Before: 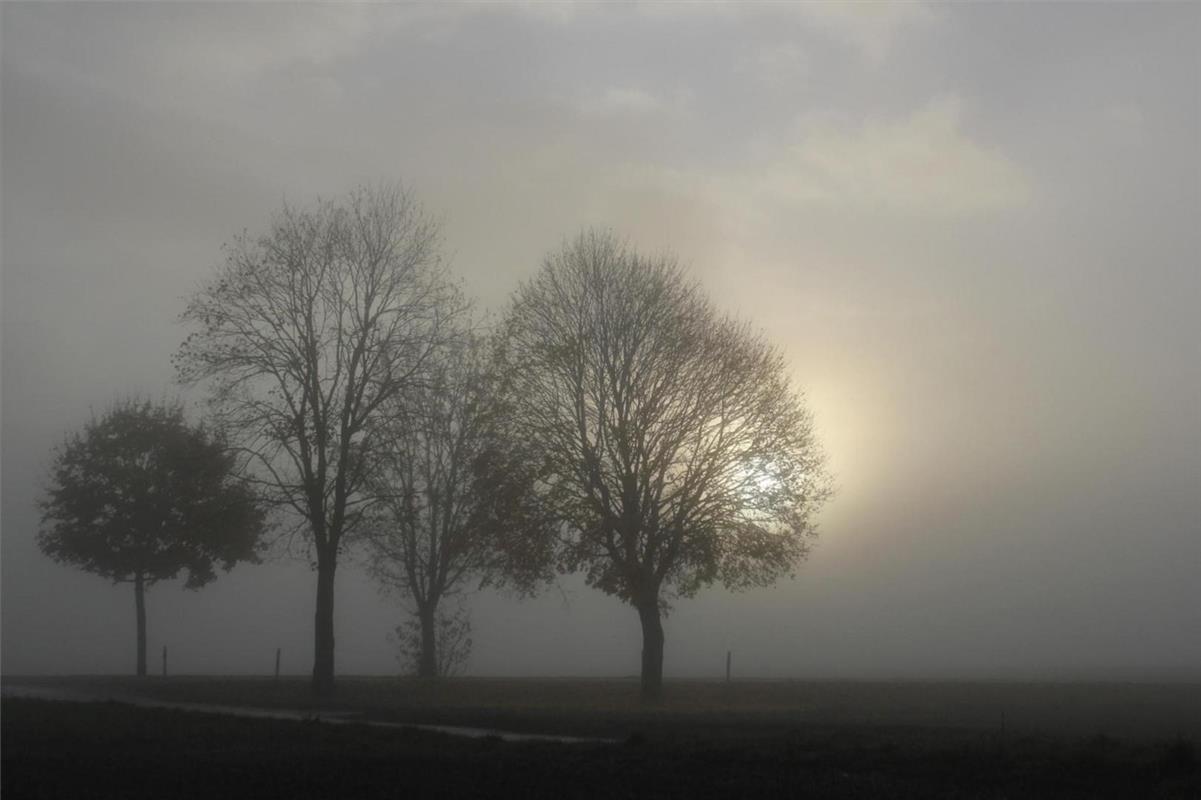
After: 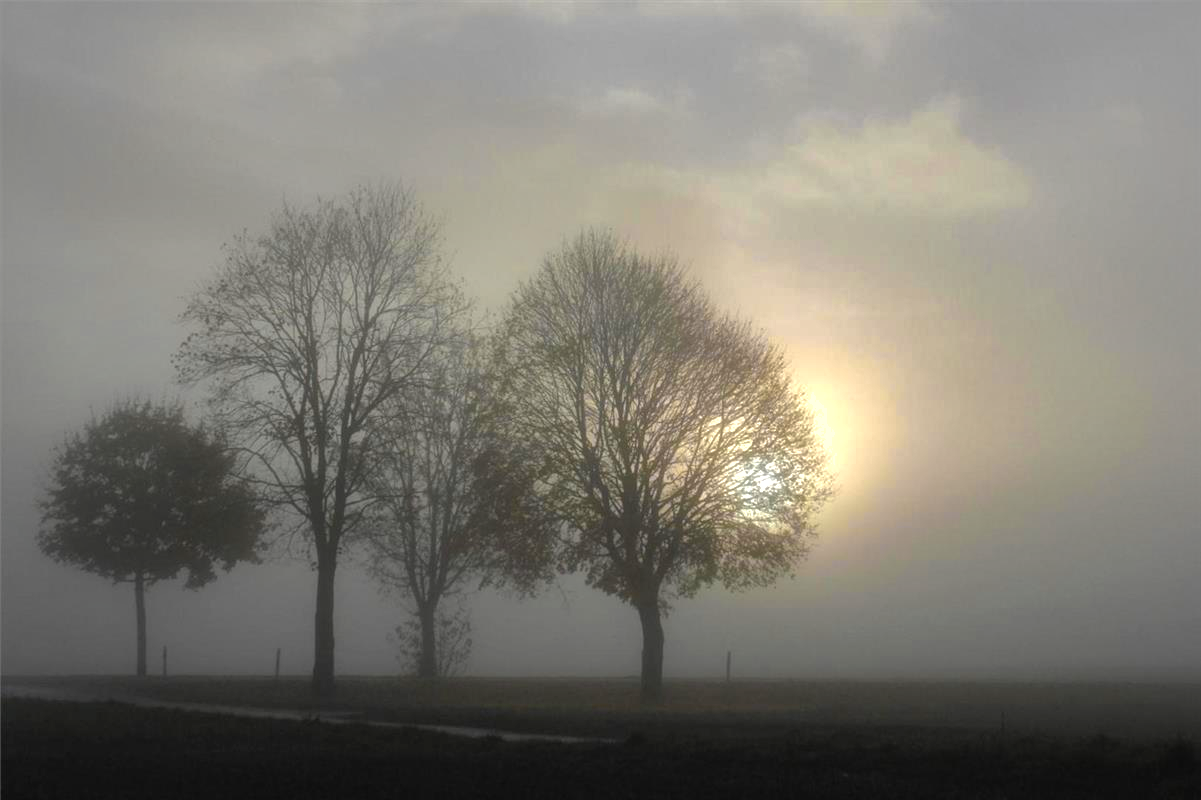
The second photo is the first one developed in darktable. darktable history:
tone equalizer: -8 EV -0.453 EV, -7 EV -0.427 EV, -6 EV -0.343 EV, -5 EV -0.247 EV, -3 EV 0.234 EV, -2 EV 0.344 EV, -1 EV 0.38 EV, +0 EV 0.419 EV
shadows and highlights: shadows 39.47, highlights -59.72
color zones: curves: ch0 [(0.257, 0.558) (0.75, 0.565)]; ch1 [(0.004, 0.857) (0.14, 0.416) (0.257, 0.695) (0.442, 0.032) (0.736, 0.266) (0.891, 0.741)]; ch2 [(0, 0.623) (0.112, 0.436) (0.271, 0.474) (0.516, 0.64) (0.743, 0.286)]
